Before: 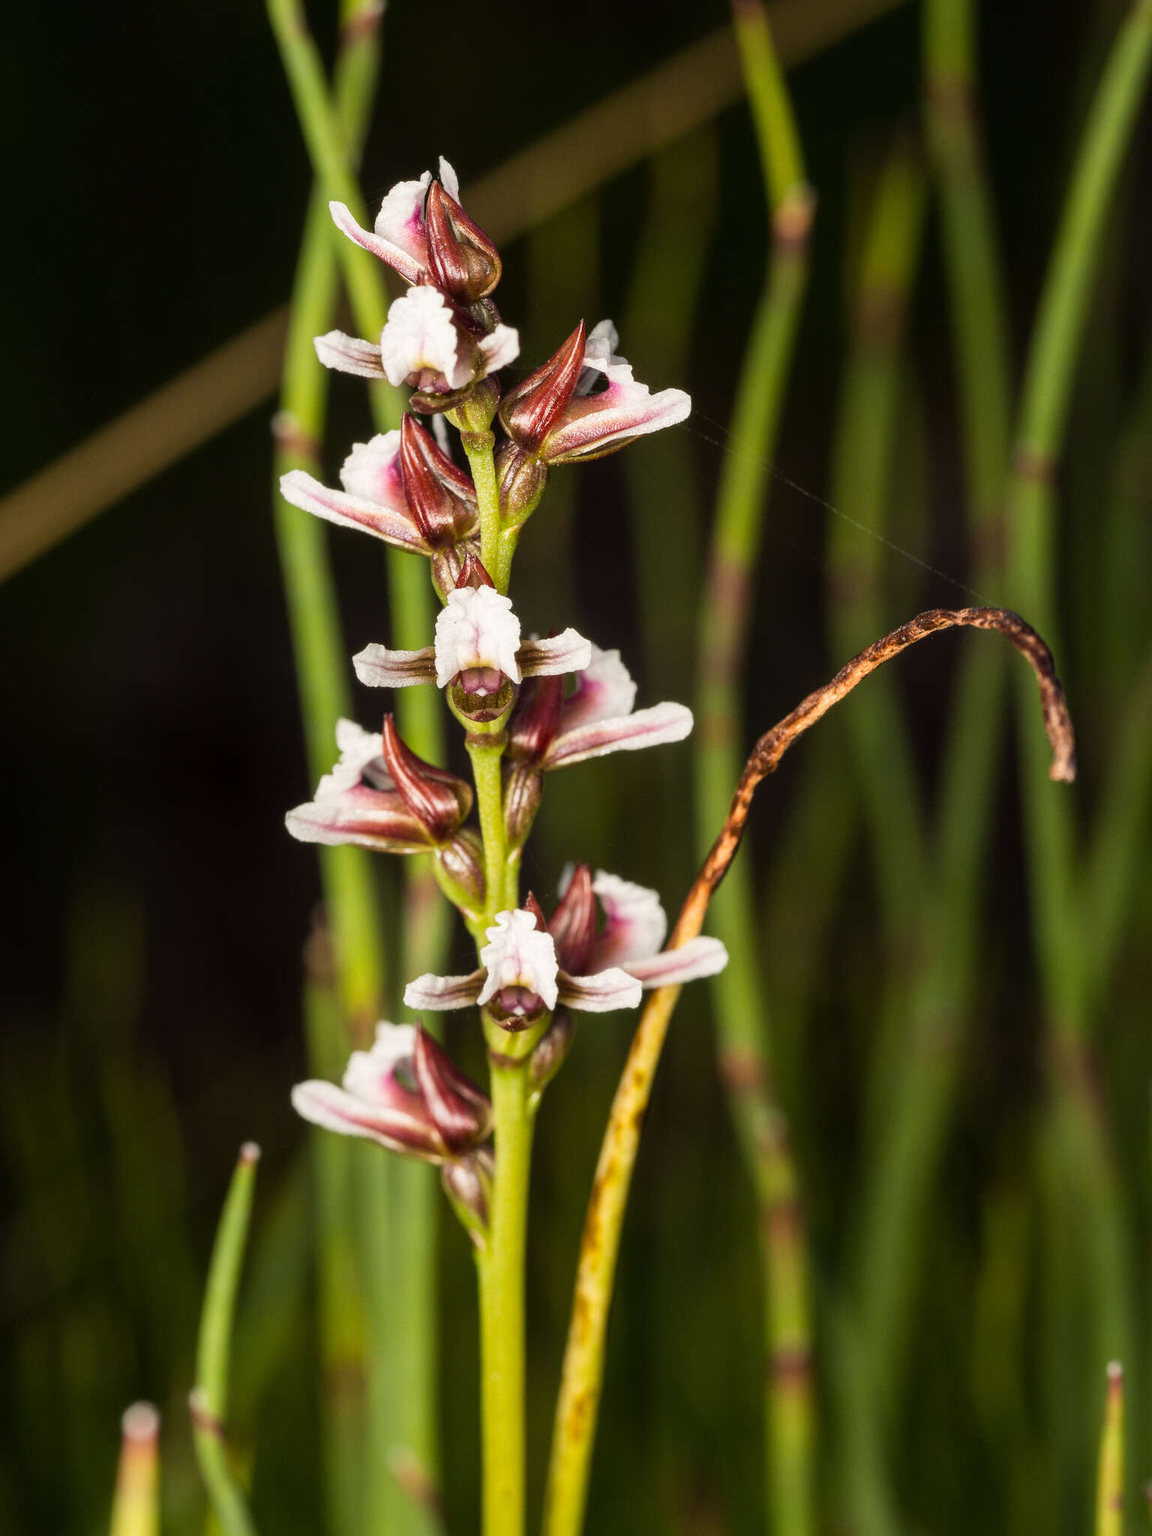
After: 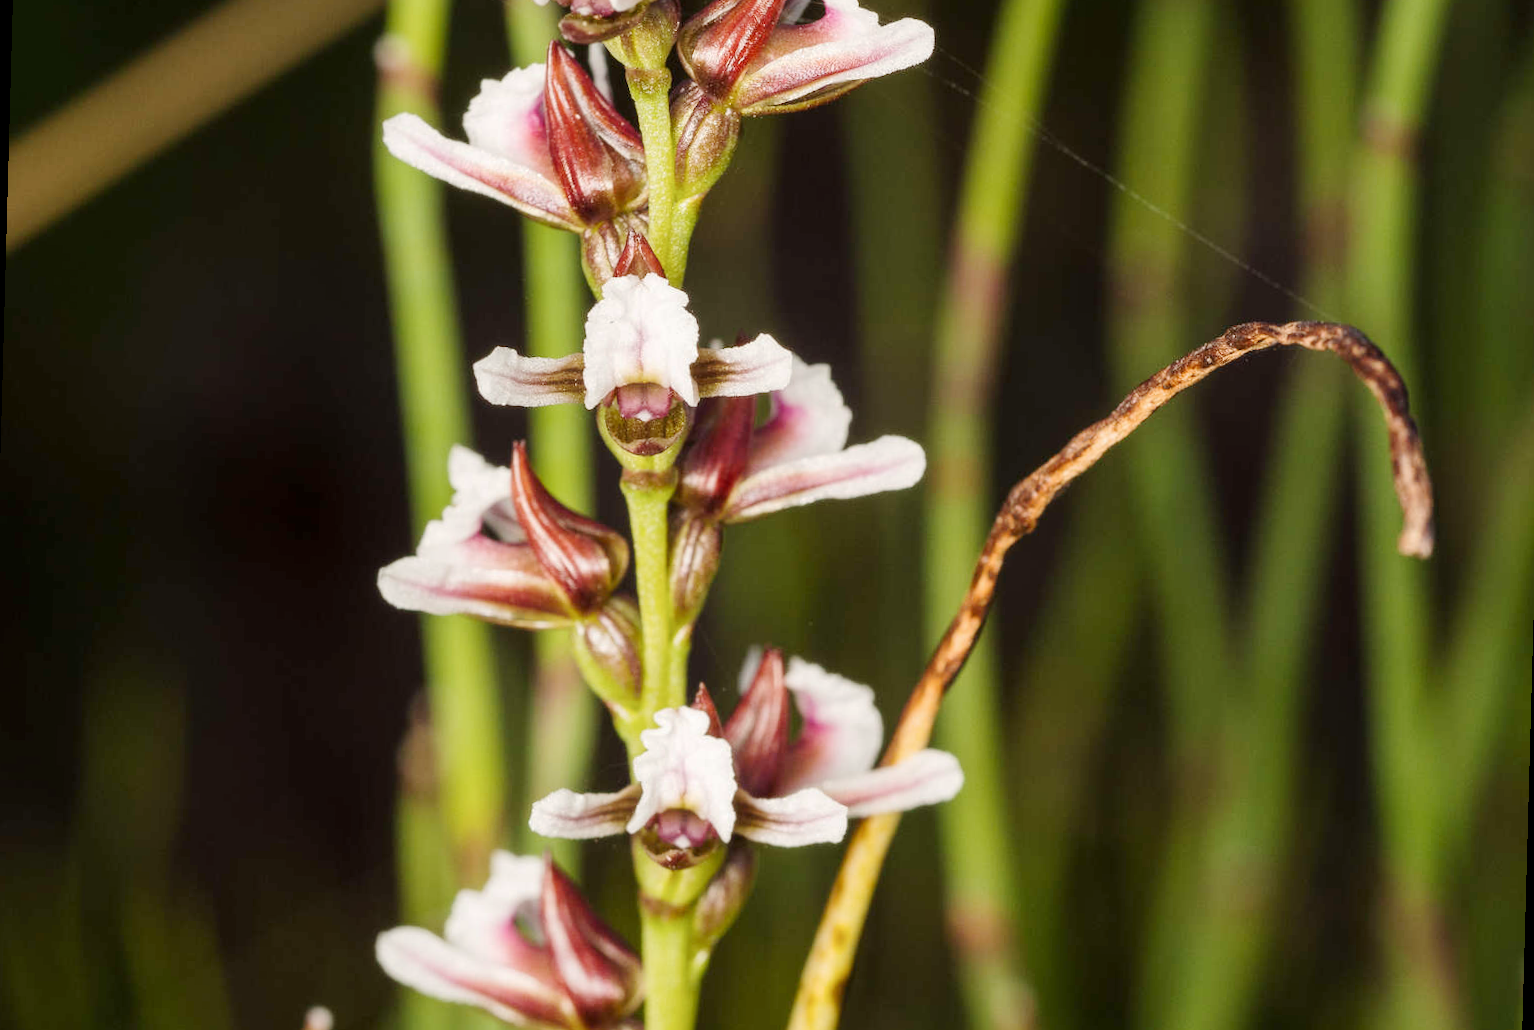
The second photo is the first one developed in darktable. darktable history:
crop and rotate: top 23.043%, bottom 23.437%
rotate and perspective: rotation 1.57°, crop left 0.018, crop right 0.982, crop top 0.039, crop bottom 0.961
base curve: curves: ch0 [(0, 0) (0.158, 0.273) (0.879, 0.895) (1, 1)], preserve colors none
